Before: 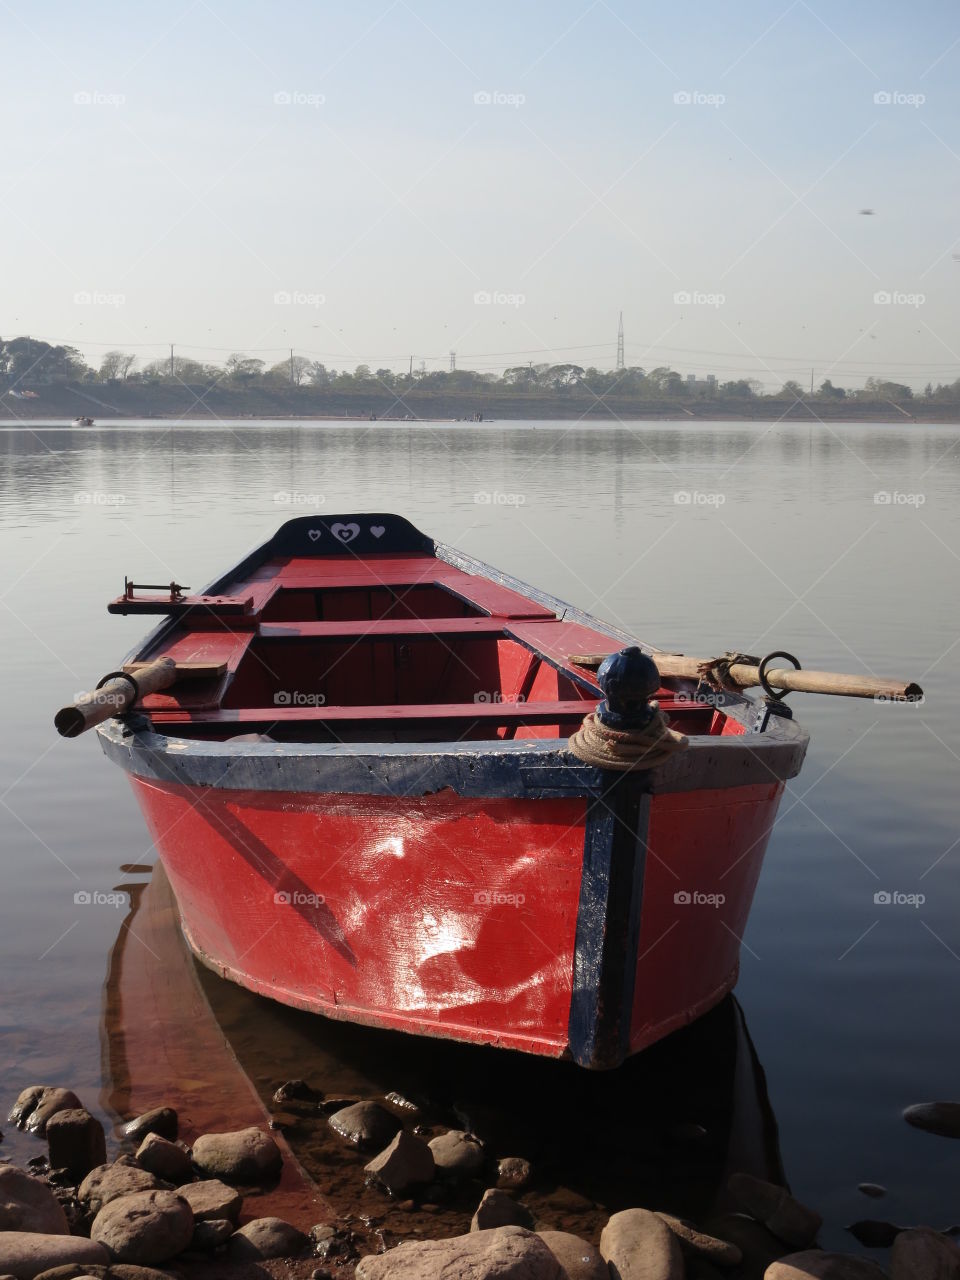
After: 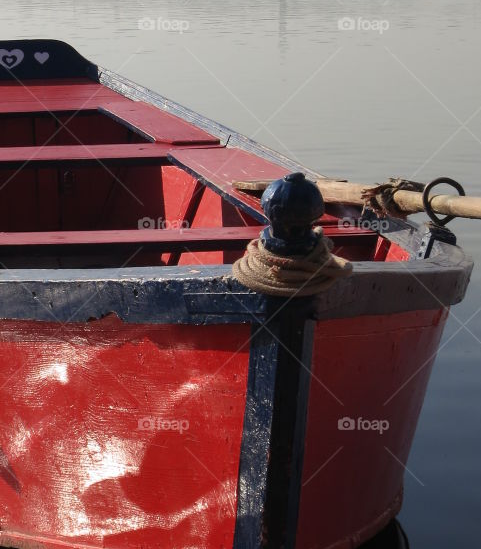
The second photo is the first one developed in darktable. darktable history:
crop: left 35.053%, top 37.052%, right 14.819%, bottom 20.023%
